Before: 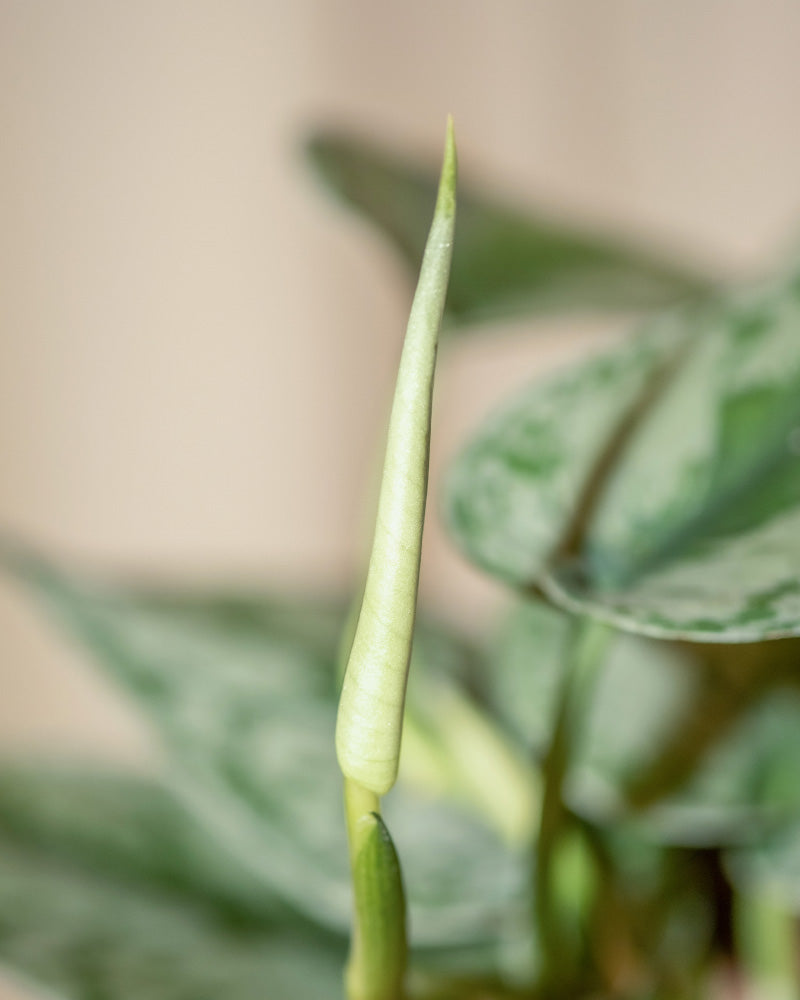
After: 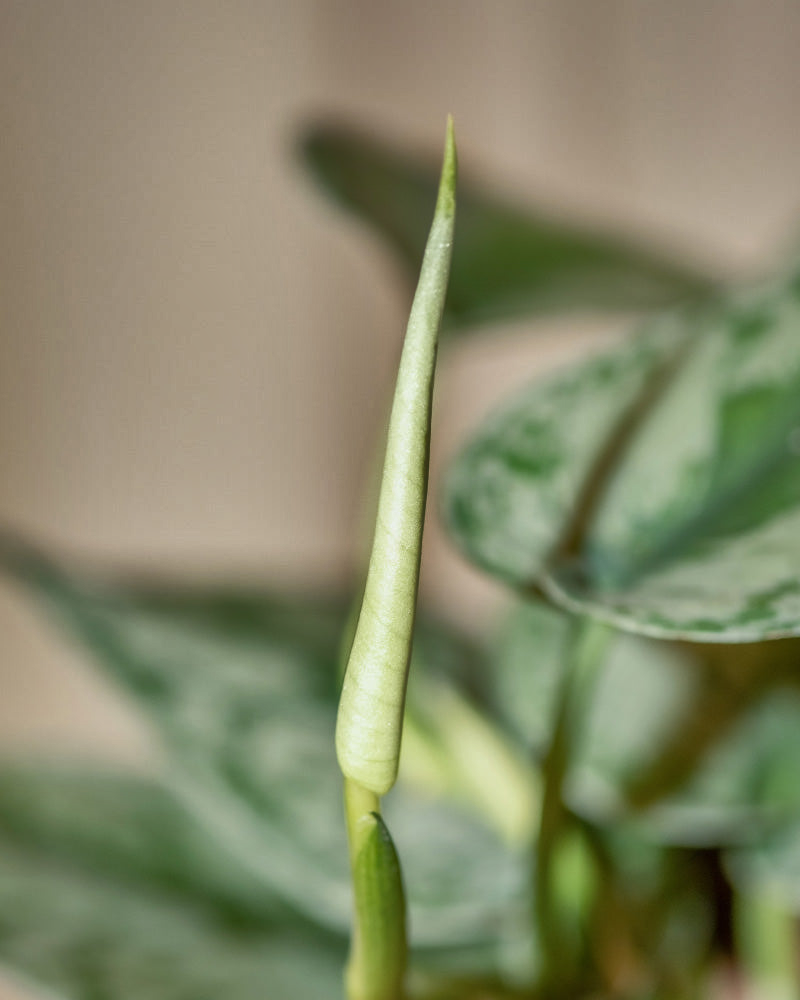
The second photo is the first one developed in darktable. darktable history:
exposure: compensate highlight preservation false
shadows and highlights: shadows 20.74, highlights -81.62, soften with gaussian
